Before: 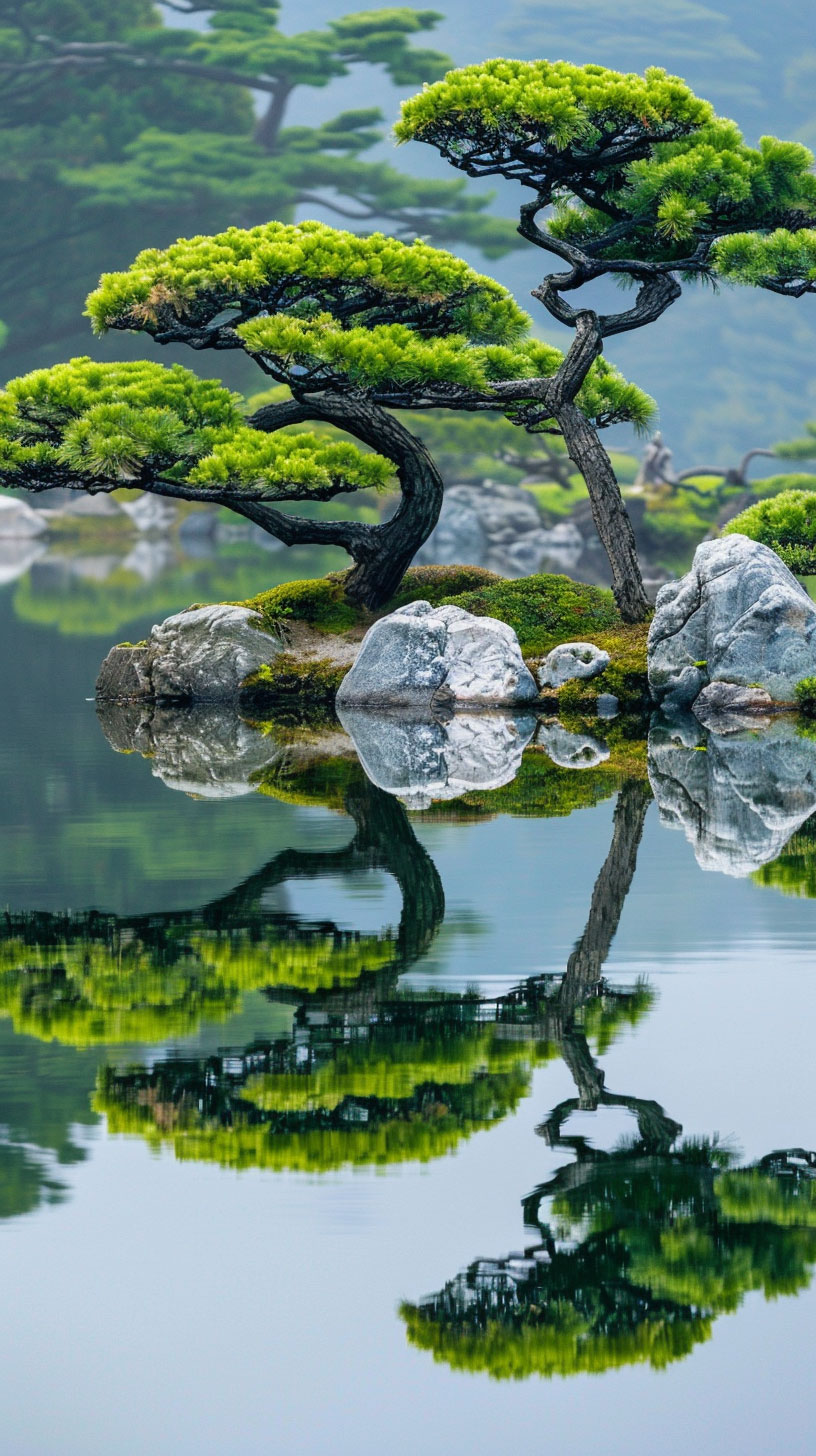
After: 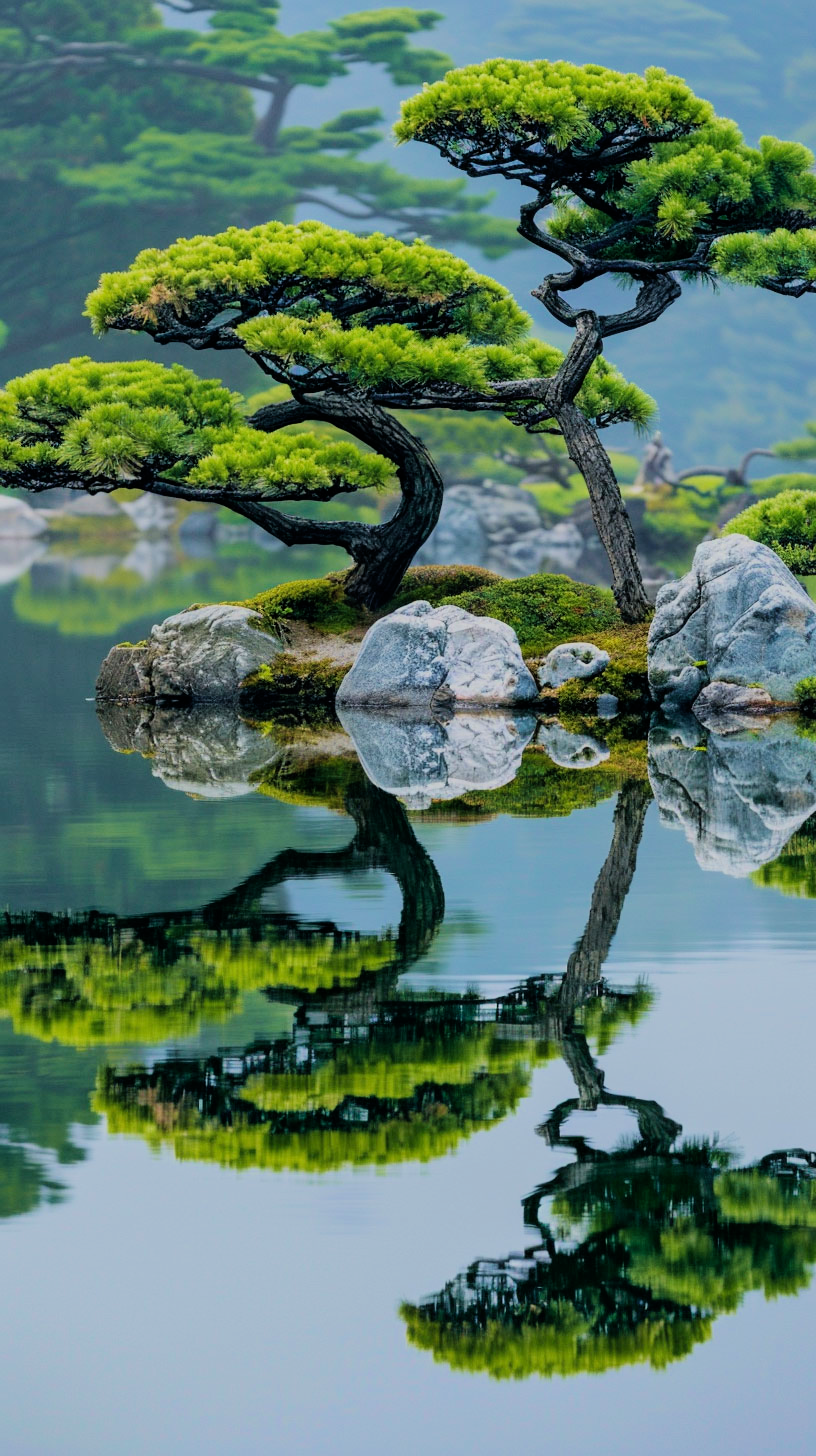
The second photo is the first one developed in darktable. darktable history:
velvia: on, module defaults
filmic rgb: black relative exposure -7.65 EV, white relative exposure 4.56 EV, hardness 3.61, color science v6 (2022)
